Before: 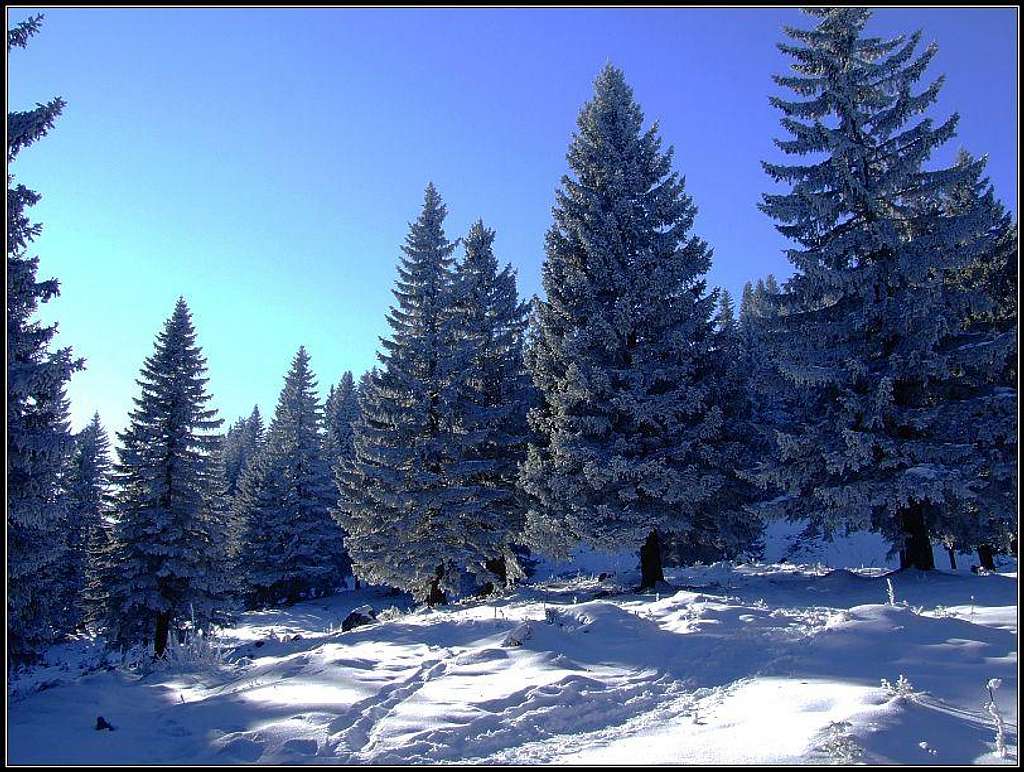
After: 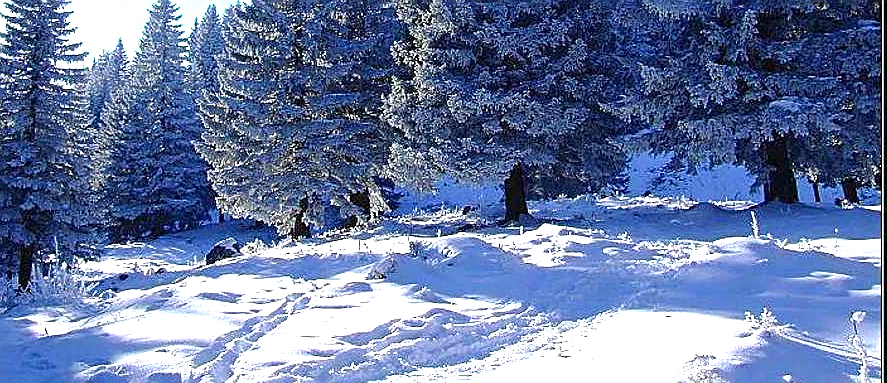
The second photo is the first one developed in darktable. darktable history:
sharpen: on, module defaults
crop and rotate: left 13.321%, top 47.541%, bottom 2.732%
exposure: black level correction 0, exposure 1.199 EV, compensate highlight preservation false
